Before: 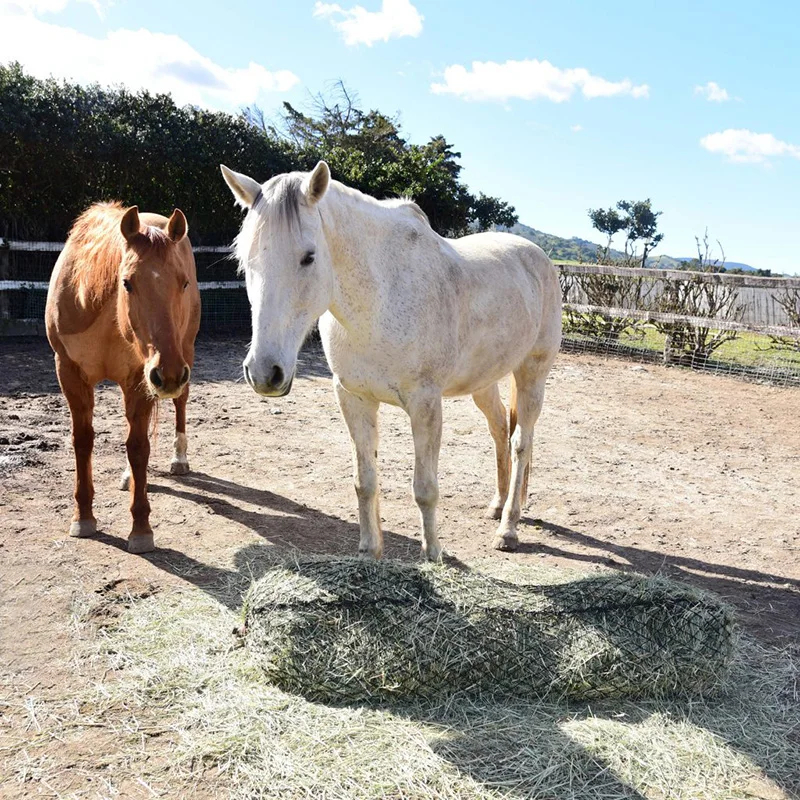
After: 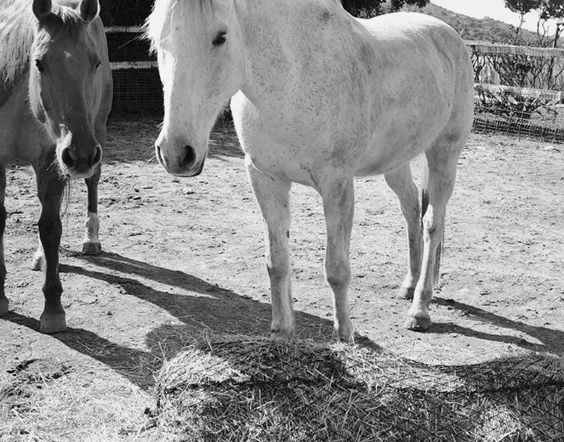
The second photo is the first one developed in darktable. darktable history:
color calibration: output gray [0.253, 0.26, 0.487, 0], gray › normalize channels true, illuminant same as pipeline (D50), adaptation XYZ, x 0.346, y 0.359, gamut compression 0
crop: left 11.123%, top 27.61%, right 18.3%, bottom 17.034%
